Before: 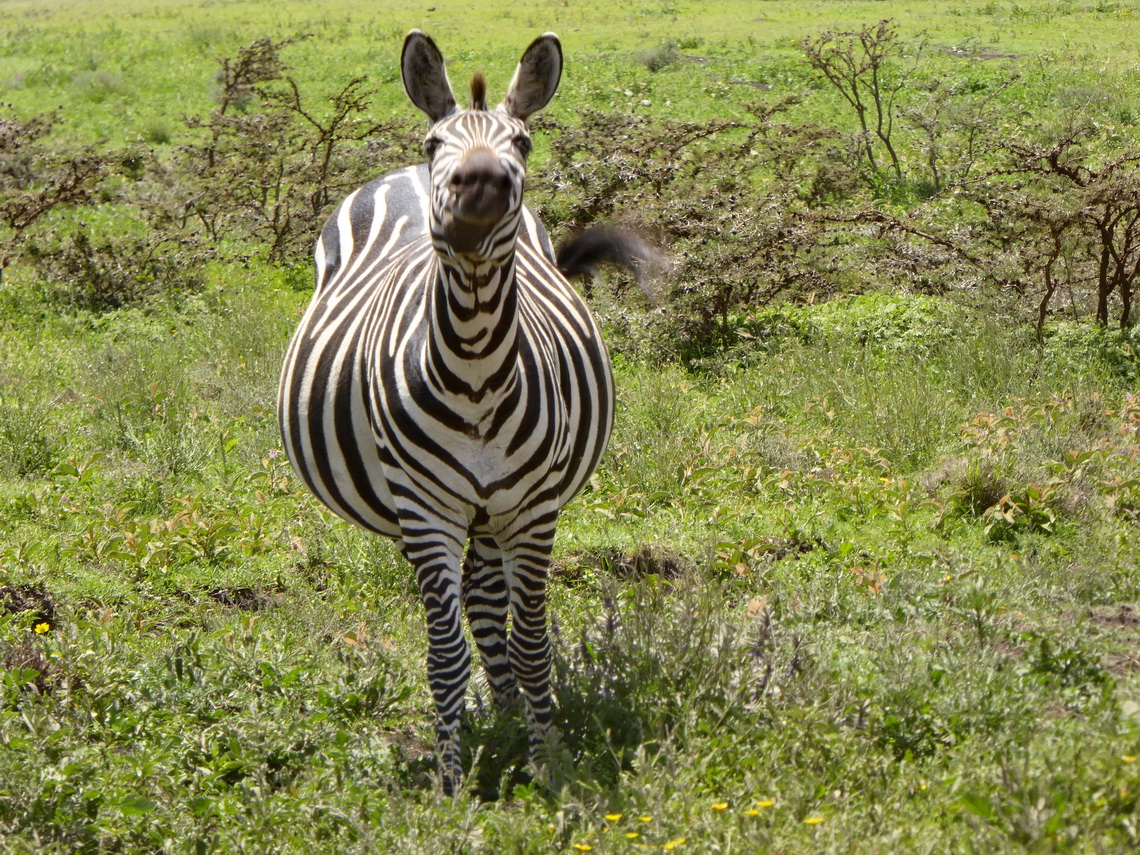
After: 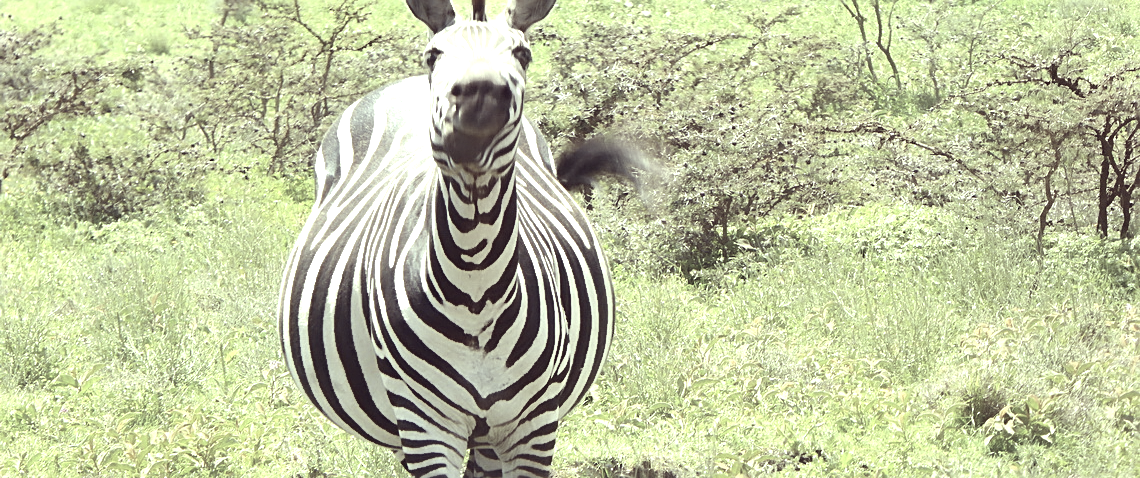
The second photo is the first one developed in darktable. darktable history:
crop and rotate: top 10.494%, bottom 33.536%
sharpen: on, module defaults
contrast equalizer: octaves 7, y [[0.6 ×6], [0.55 ×6], [0 ×6], [0 ×6], [0 ×6]], mix -1
exposure: black level correction 0, exposure 1.368 EV, compensate exposure bias true, compensate highlight preservation false
color correction: highlights a* -20.87, highlights b* 20.07, shadows a* 19.74, shadows b* -20.69, saturation 0.405
